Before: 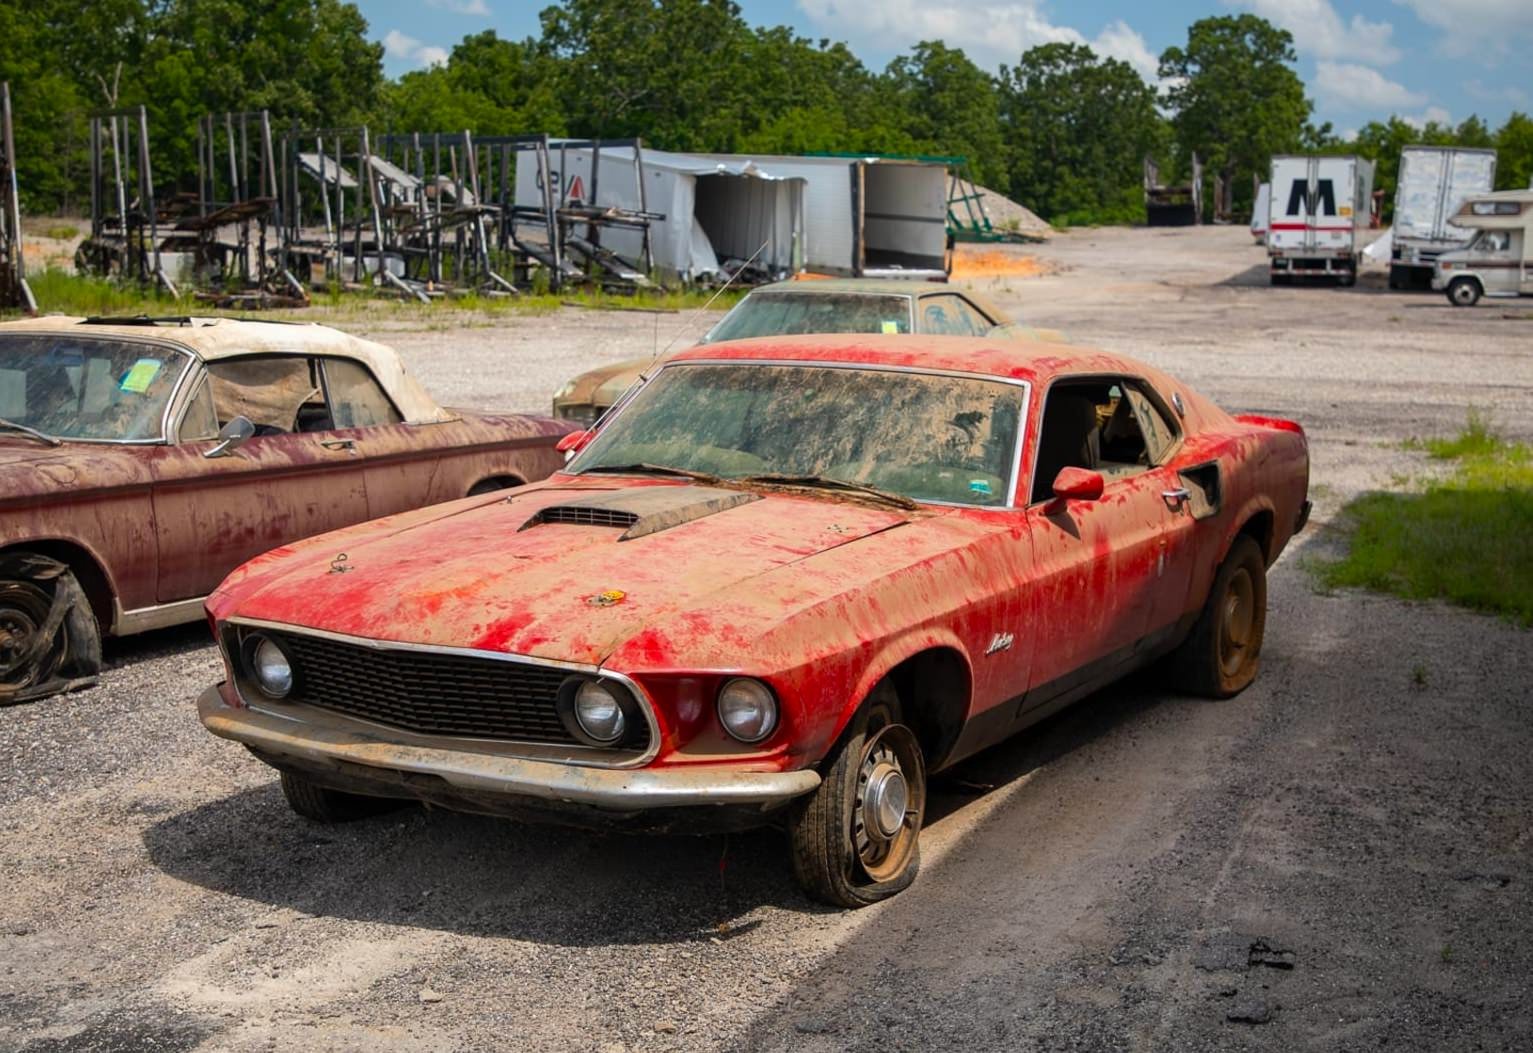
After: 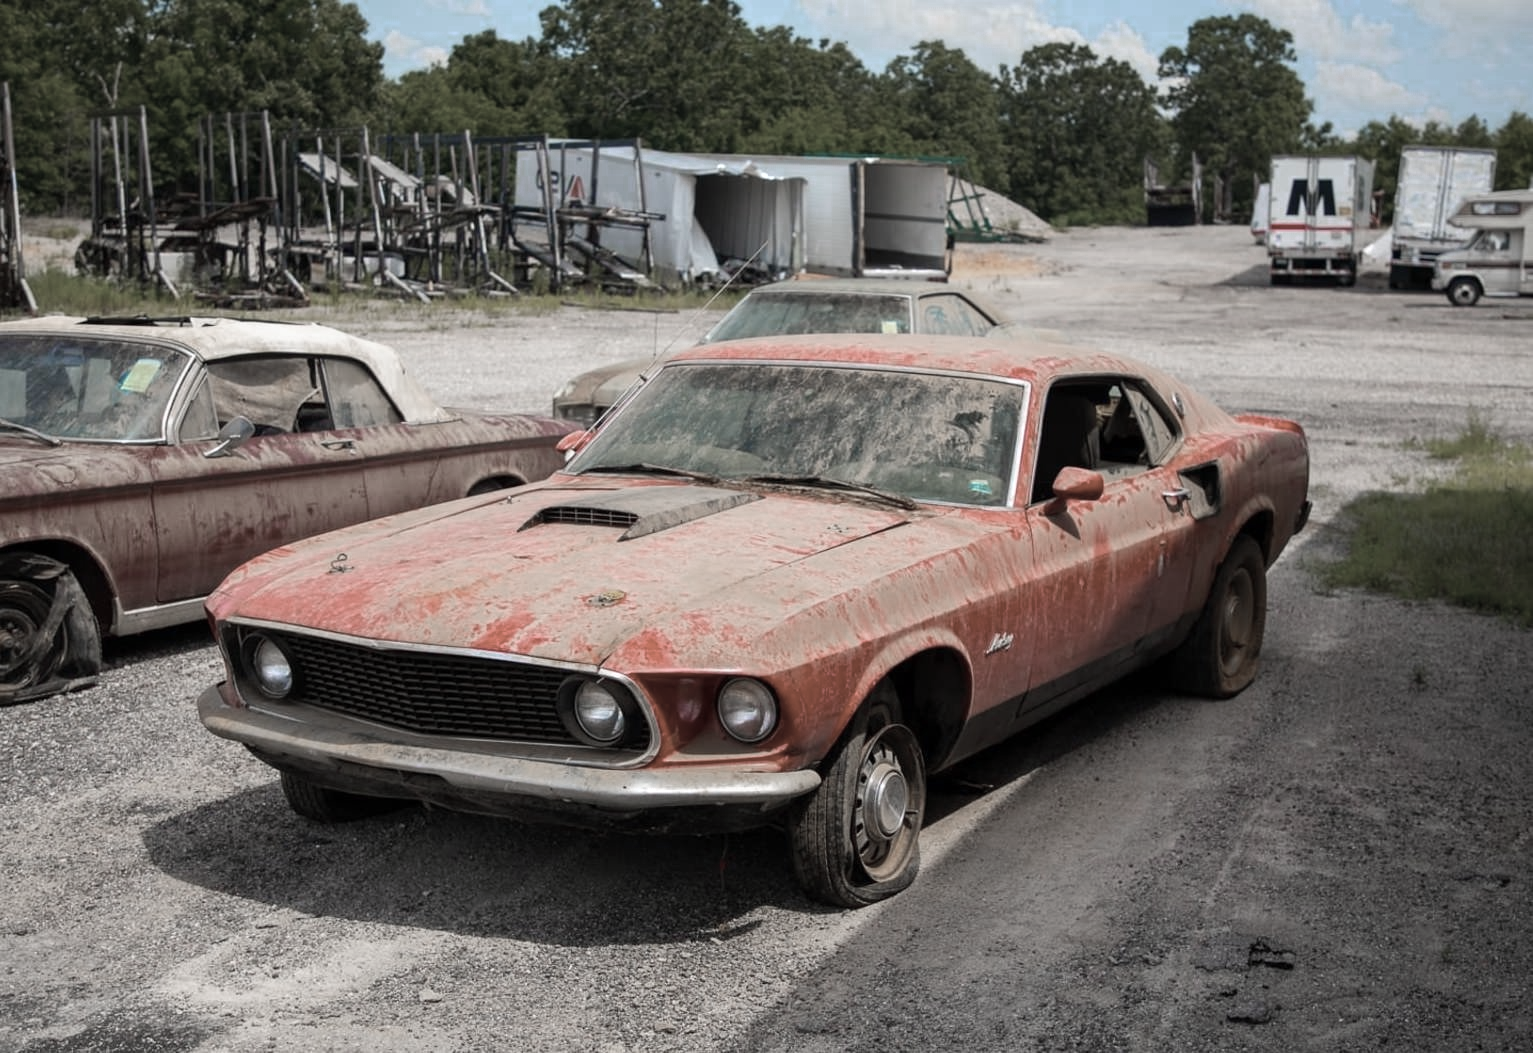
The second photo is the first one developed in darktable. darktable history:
base curve: curves: ch0 [(0, 0) (0.283, 0.295) (1, 1)], preserve colors none
color zones: curves: ch0 [(0, 0.613) (0.01, 0.613) (0.245, 0.448) (0.498, 0.529) (0.642, 0.665) (0.879, 0.777) (0.99, 0.613)]; ch1 [(0, 0.272) (0.219, 0.127) (0.724, 0.346)]
